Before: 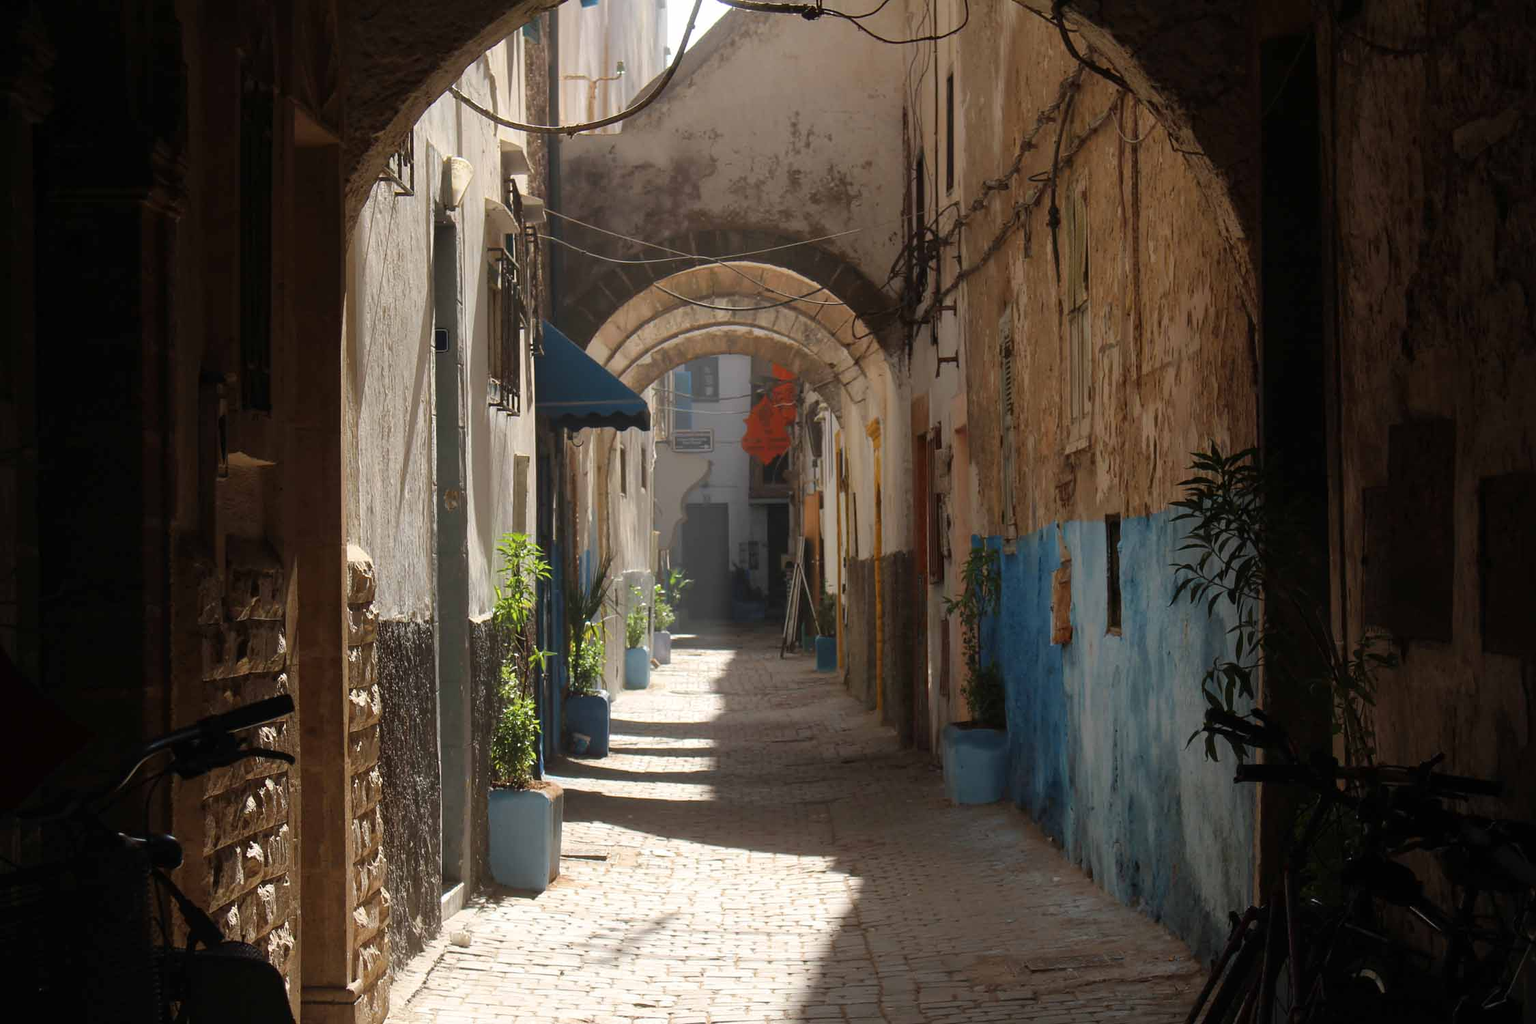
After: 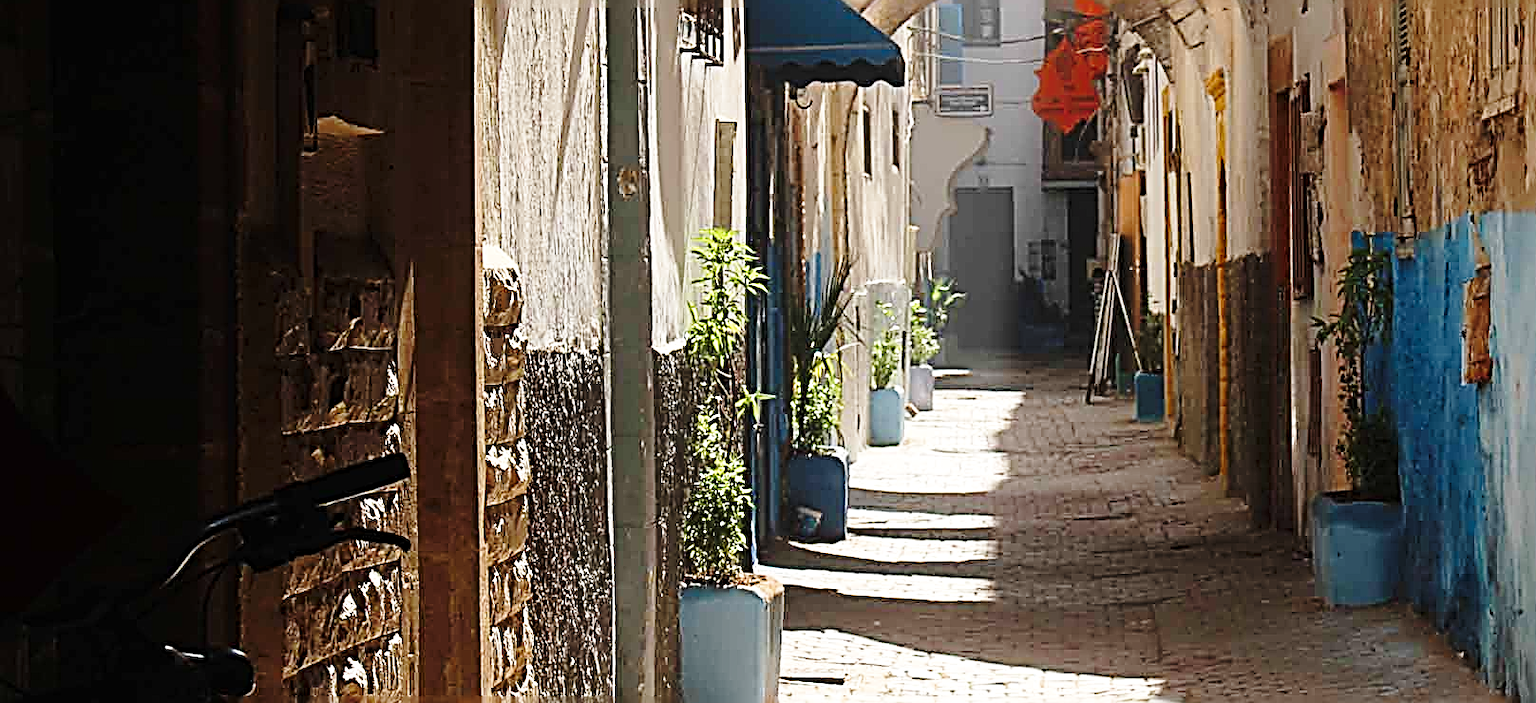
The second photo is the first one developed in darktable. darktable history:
crop: top 36.033%, right 28.118%, bottom 14.558%
base curve: curves: ch0 [(0, 0) (0.028, 0.03) (0.121, 0.232) (0.46, 0.748) (0.859, 0.968) (1, 1)], preserve colors none
sharpen: radius 3.193, amount 1.744
shadows and highlights: radius 92.12, shadows -14.07, white point adjustment 0.297, highlights 31.29, compress 48.38%, soften with gaussian
